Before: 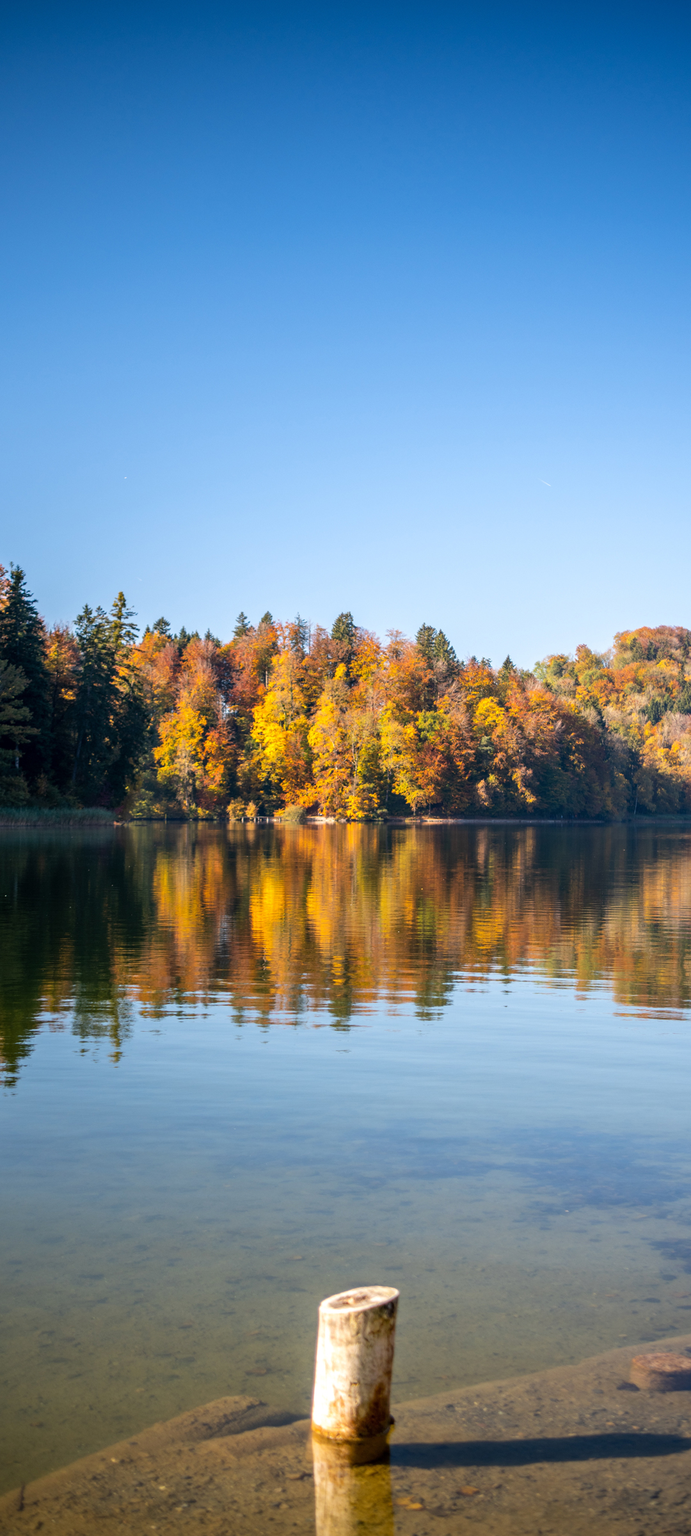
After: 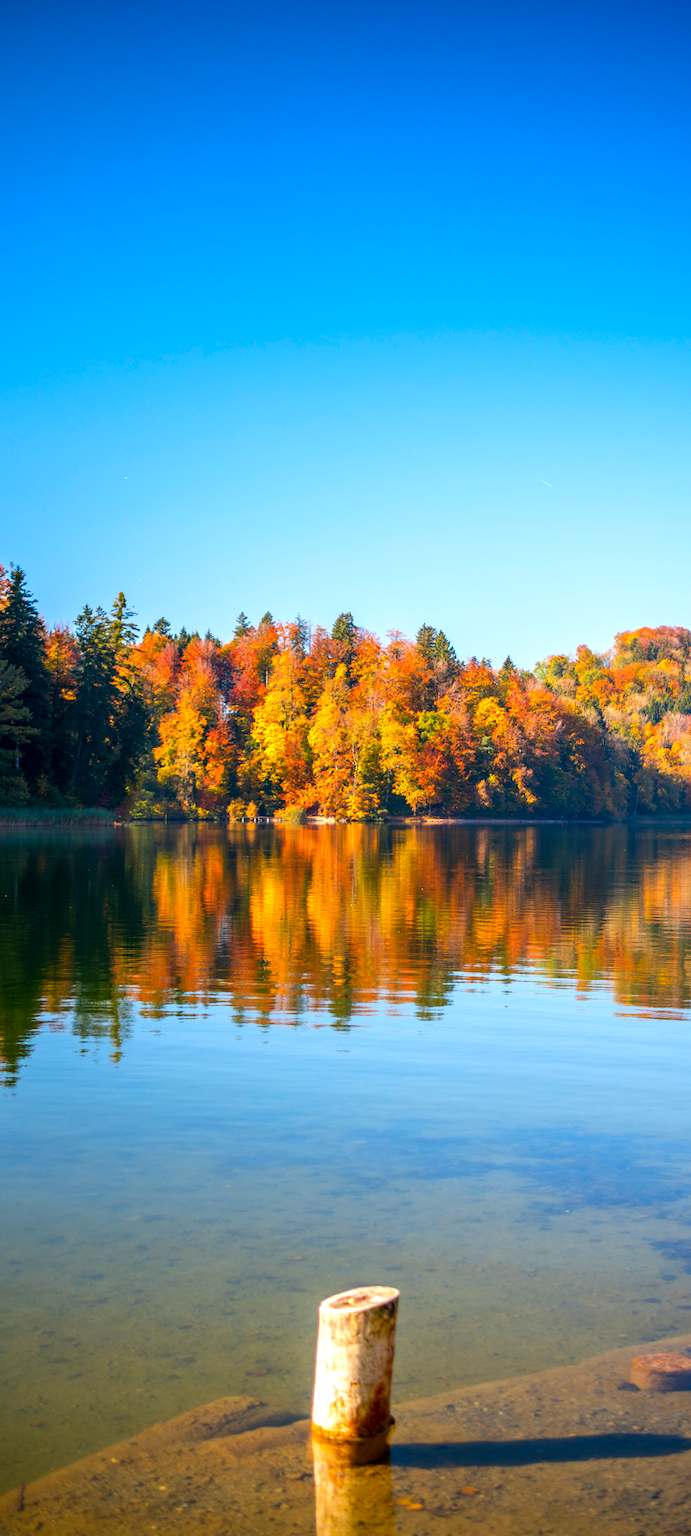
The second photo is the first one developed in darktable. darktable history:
color contrast: green-magenta contrast 1.69, blue-yellow contrast 1.49
exposure: exposure 0.2 EV, compensate highlight preservation false
